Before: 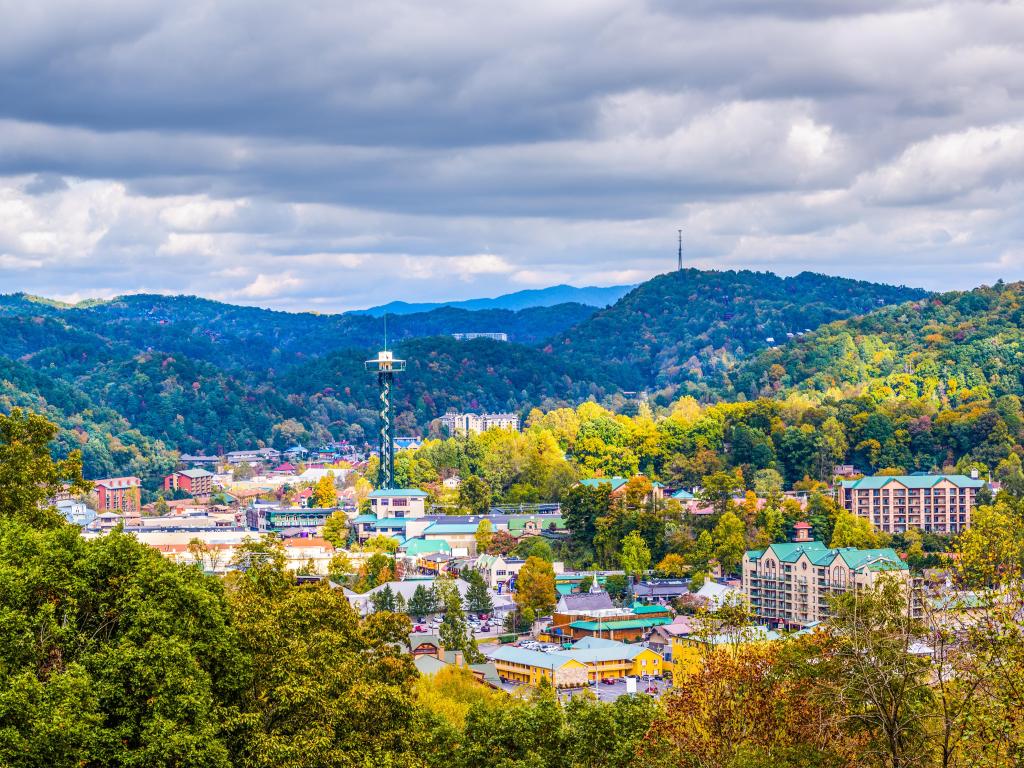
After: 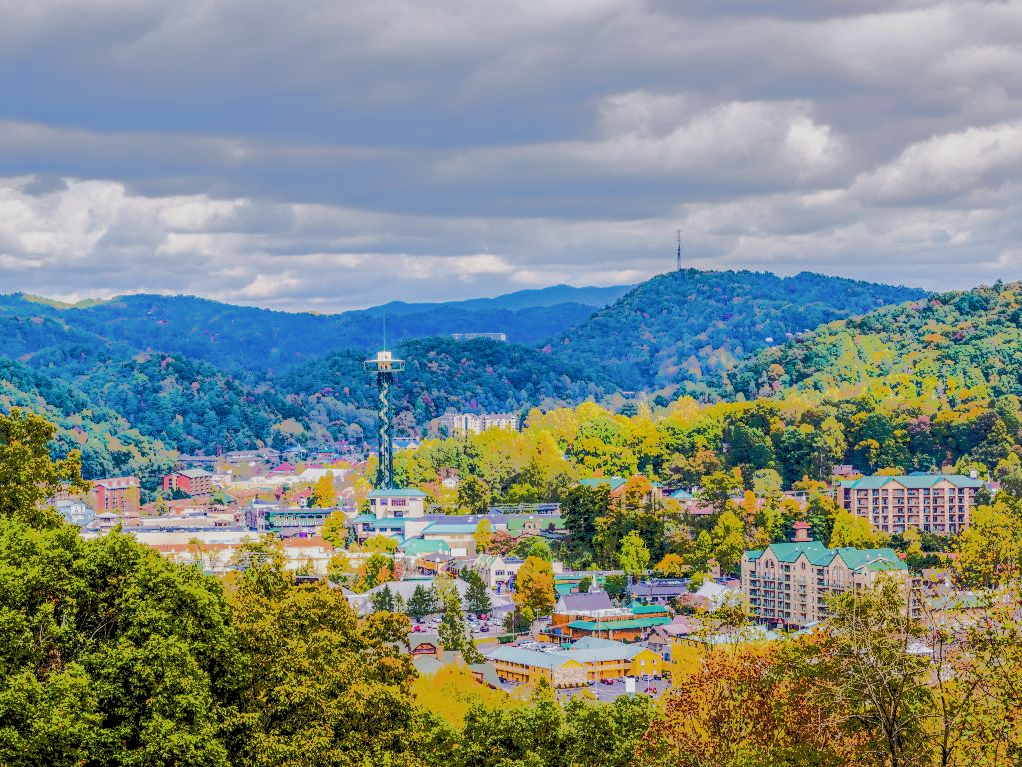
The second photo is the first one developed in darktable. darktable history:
filmic rgb: black relative exposure -8.11 EV, white relative exposure 3.78 EV, hardness 4.44
crop and rotate: left 0.192%, bottom 0.011%
tone equalizer: -7 EV -0.662 EV, -6 EV 1.03 EV, -5 EV -0.457 EV, -4 EV 0.408 EV, -3 EV 0.406 EV, -2 EV 0.133 EV, -1 EV -0.159 EV, +0 EV -0.4 EV, edges refinement/feathering 500, mask exposure compensation -1.57 EV, preserve details no
